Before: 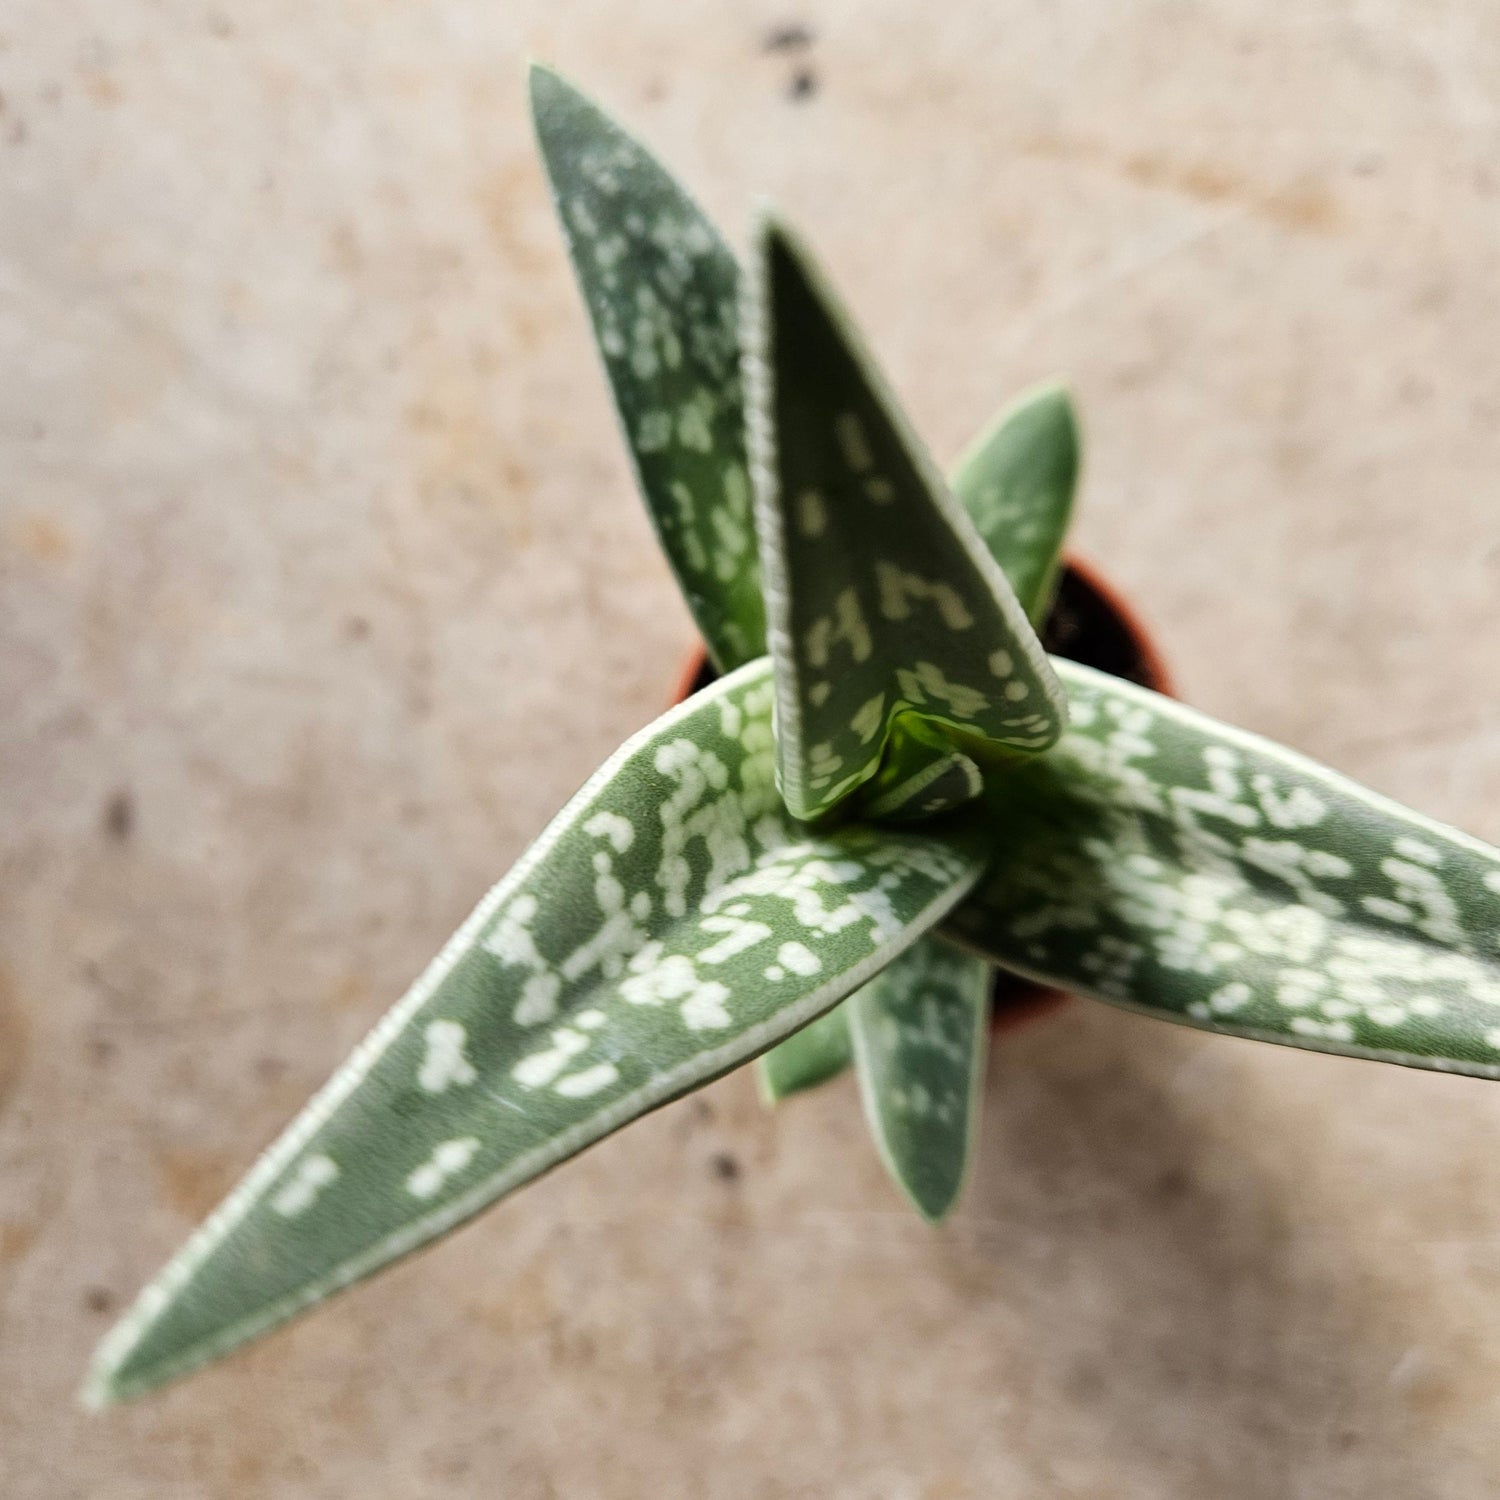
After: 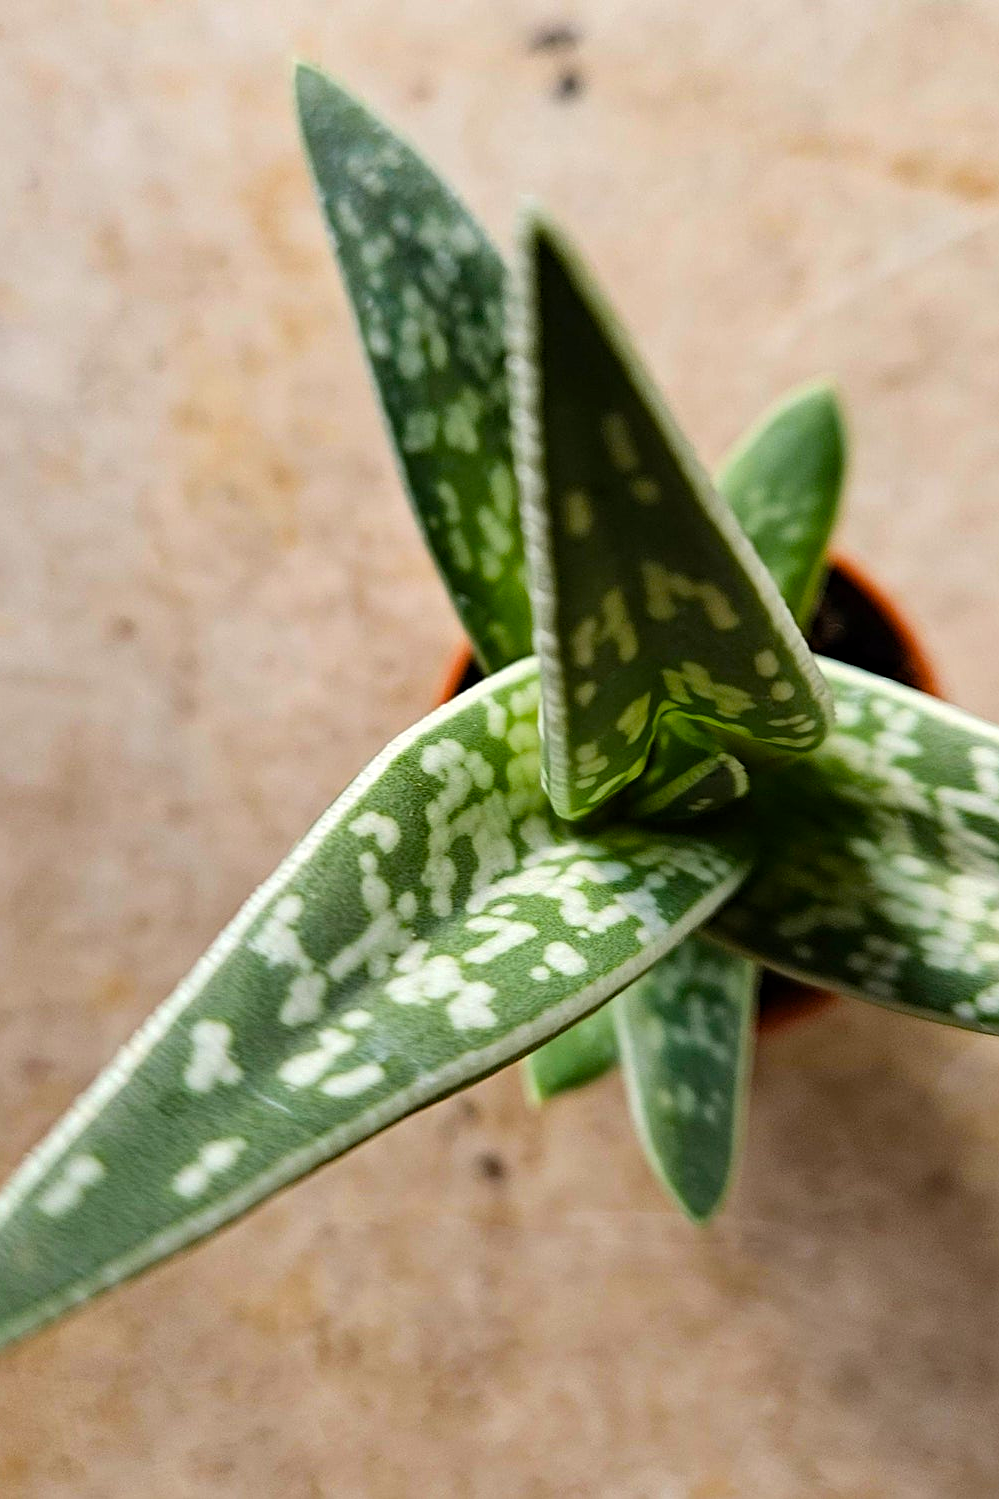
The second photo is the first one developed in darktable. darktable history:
sharpen: on, module defaults
haze removal: compatibility mode true, adaptive false
crop and rotate: left 15.631%, right 17.717%
color balance rgb: perceptual saturation grading › global saturation 29.505%, global vibrance 20.557%
